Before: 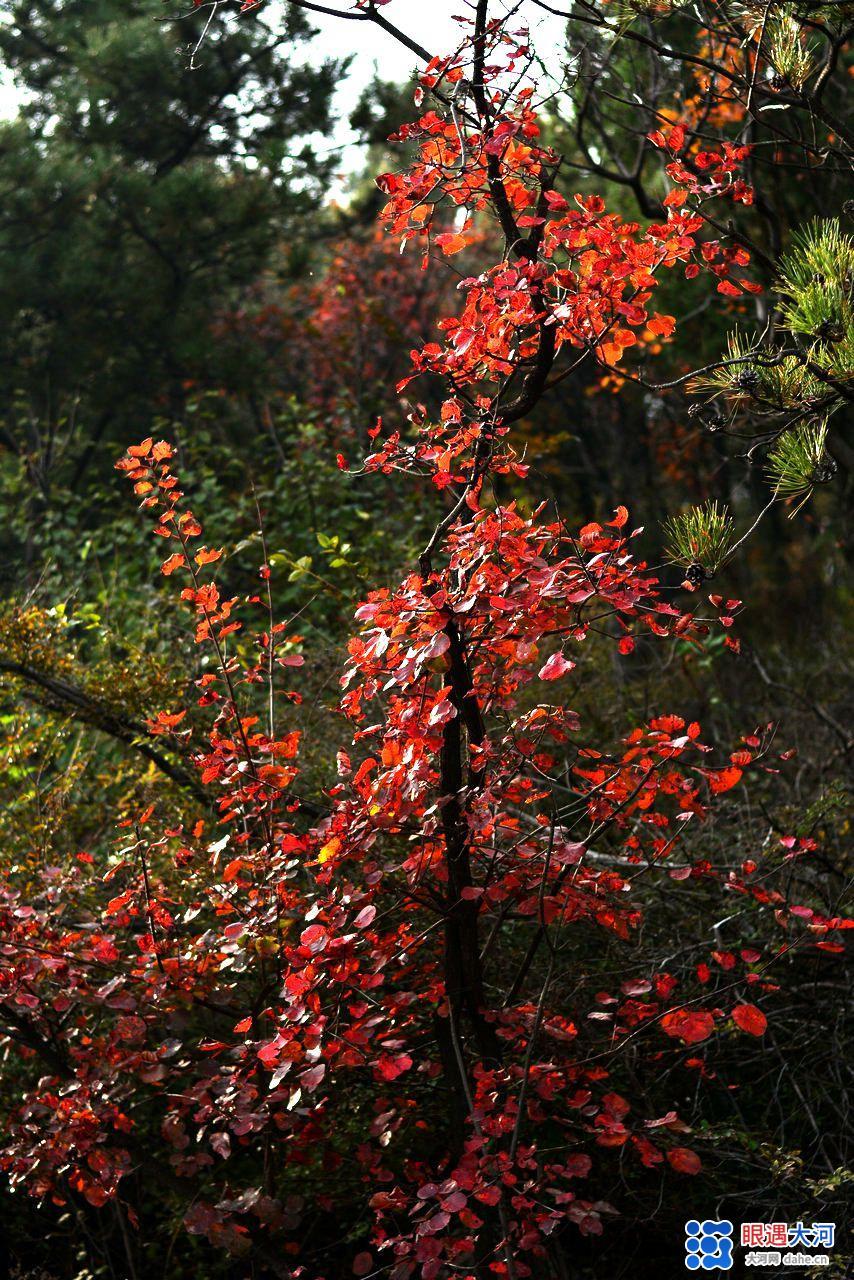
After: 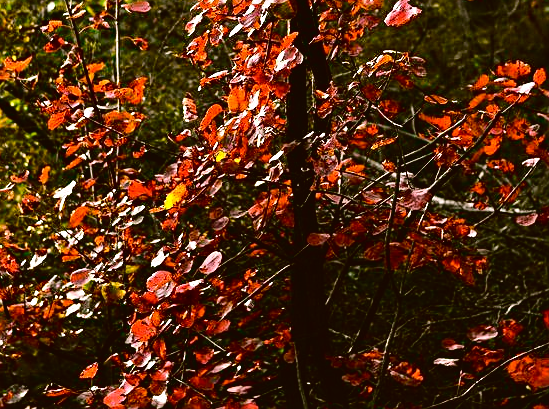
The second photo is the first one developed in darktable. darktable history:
white balance: red 0.931, blue 1.11
sharpen: on, module defaults
tone curve: curves: ch0 [(0, 0.023) (0.104, 0.058) (0.21, 0.162) (0.469, 0.524) (0.579, 0.65) (0.725, 0.8) (0.858, 0.903) (1, 0.974)]; ch1 [(0, 0) (0.414, 0.395) (0.447, 0.447) (0.502, 0.501) (0.521, 0.512) (0.566, 0.566) (0.618, 0.61) (0.654, 0.642) (1, 1)]; ch2 [(0, 0) (0.369, 0.388) (0.437, 0.453) (0.492, 0.485) (0.524, 0.508) (0.553, 0.566) (0.583, 0.608) (1, 1)], color space Lab, independent channels, preserve colors none
color correction: highlights a* 8.98, highlights b* 15.09, shadows a* -0.49, shadows b* 26.52
crop: left 18.091%, top 51.13%, right 17.525%, bottom 16.85%
contrast equalizer: octaves 7, y [[0.6 ×6], [0.55 ×6], [0 ×6], [0 ×6], [0 ×6]], mix 0.29
